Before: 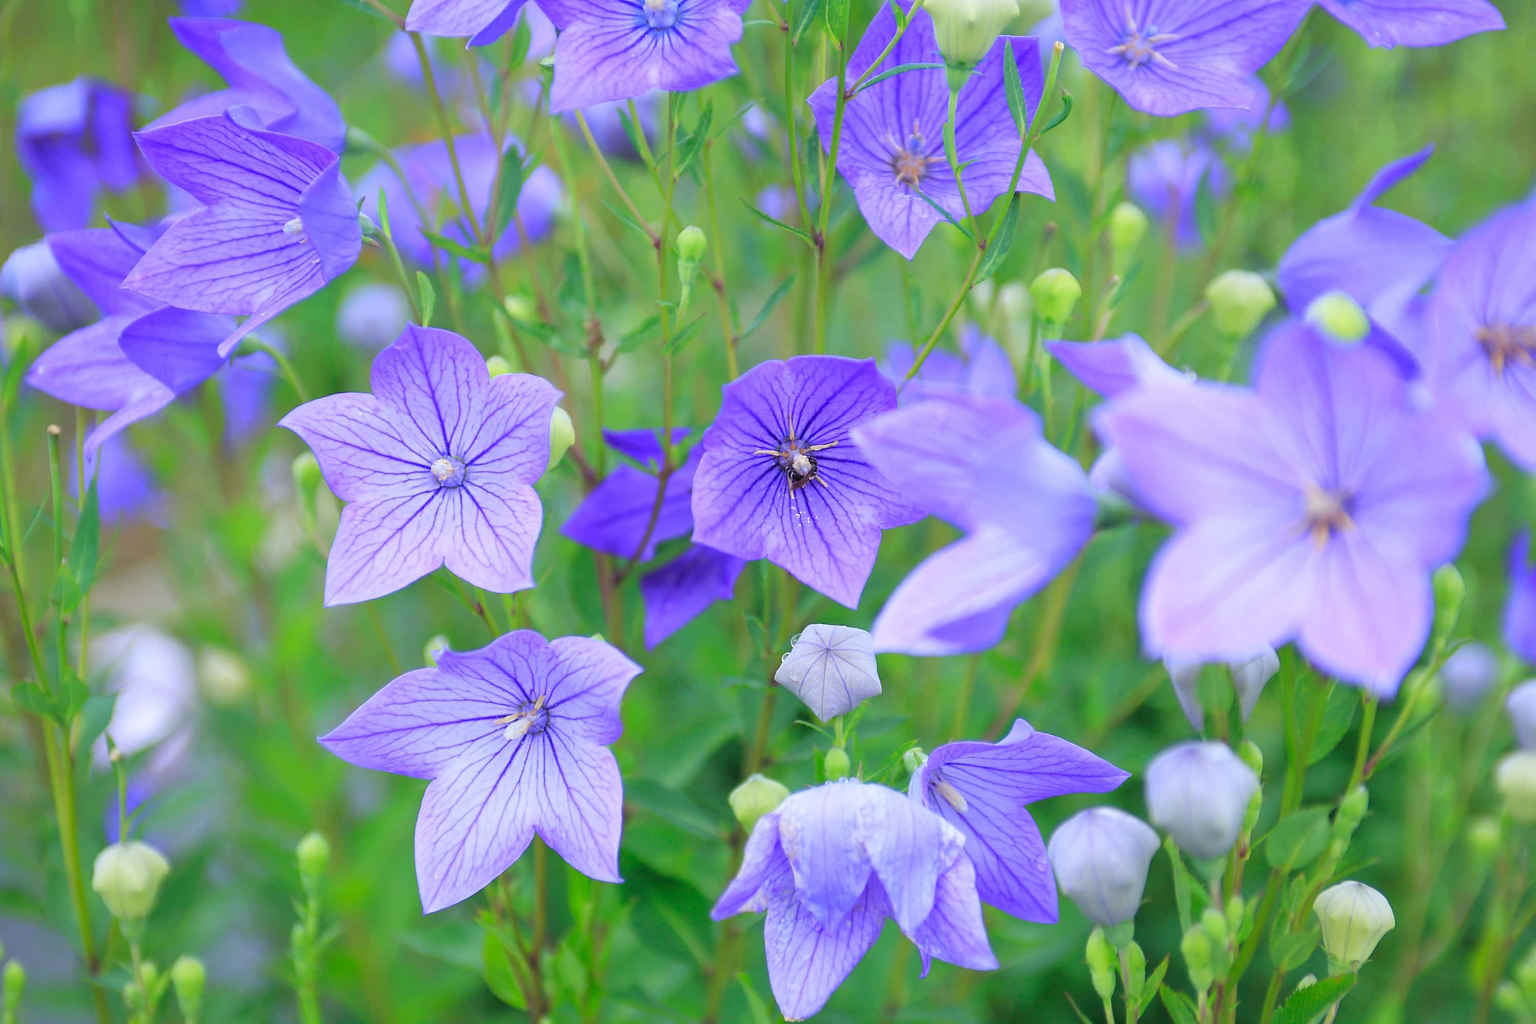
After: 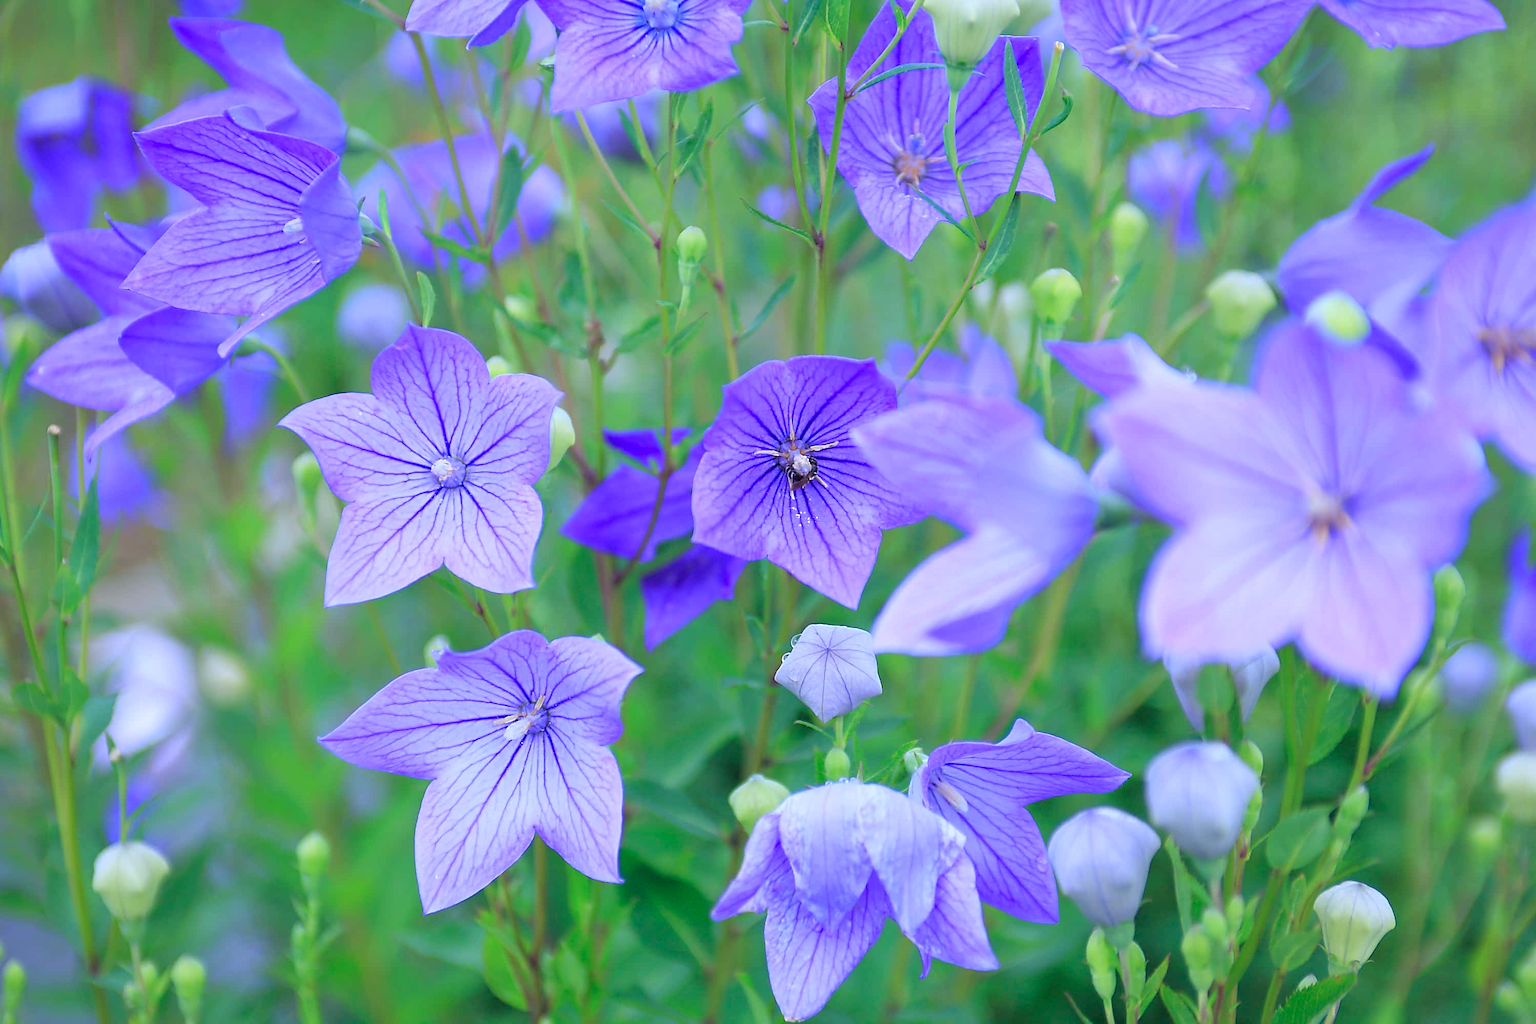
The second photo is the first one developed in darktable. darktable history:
sharpen: on, module defaults
color calibration: illuminant custom, x 0.373, y 0.388, temperature 4269.97 K
